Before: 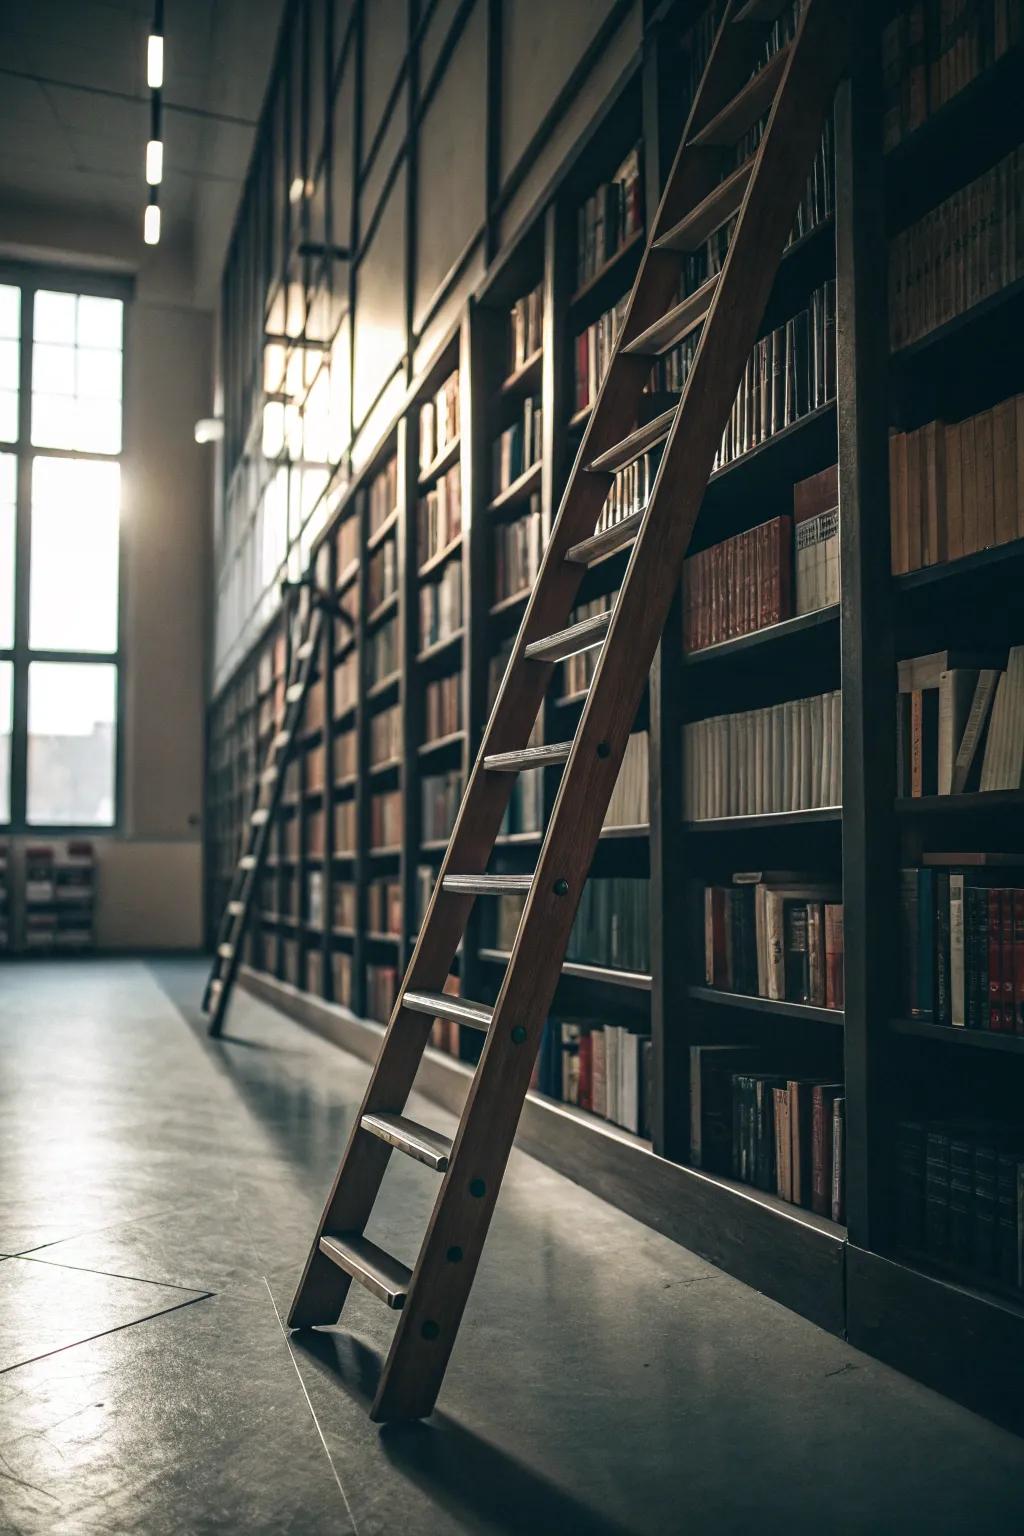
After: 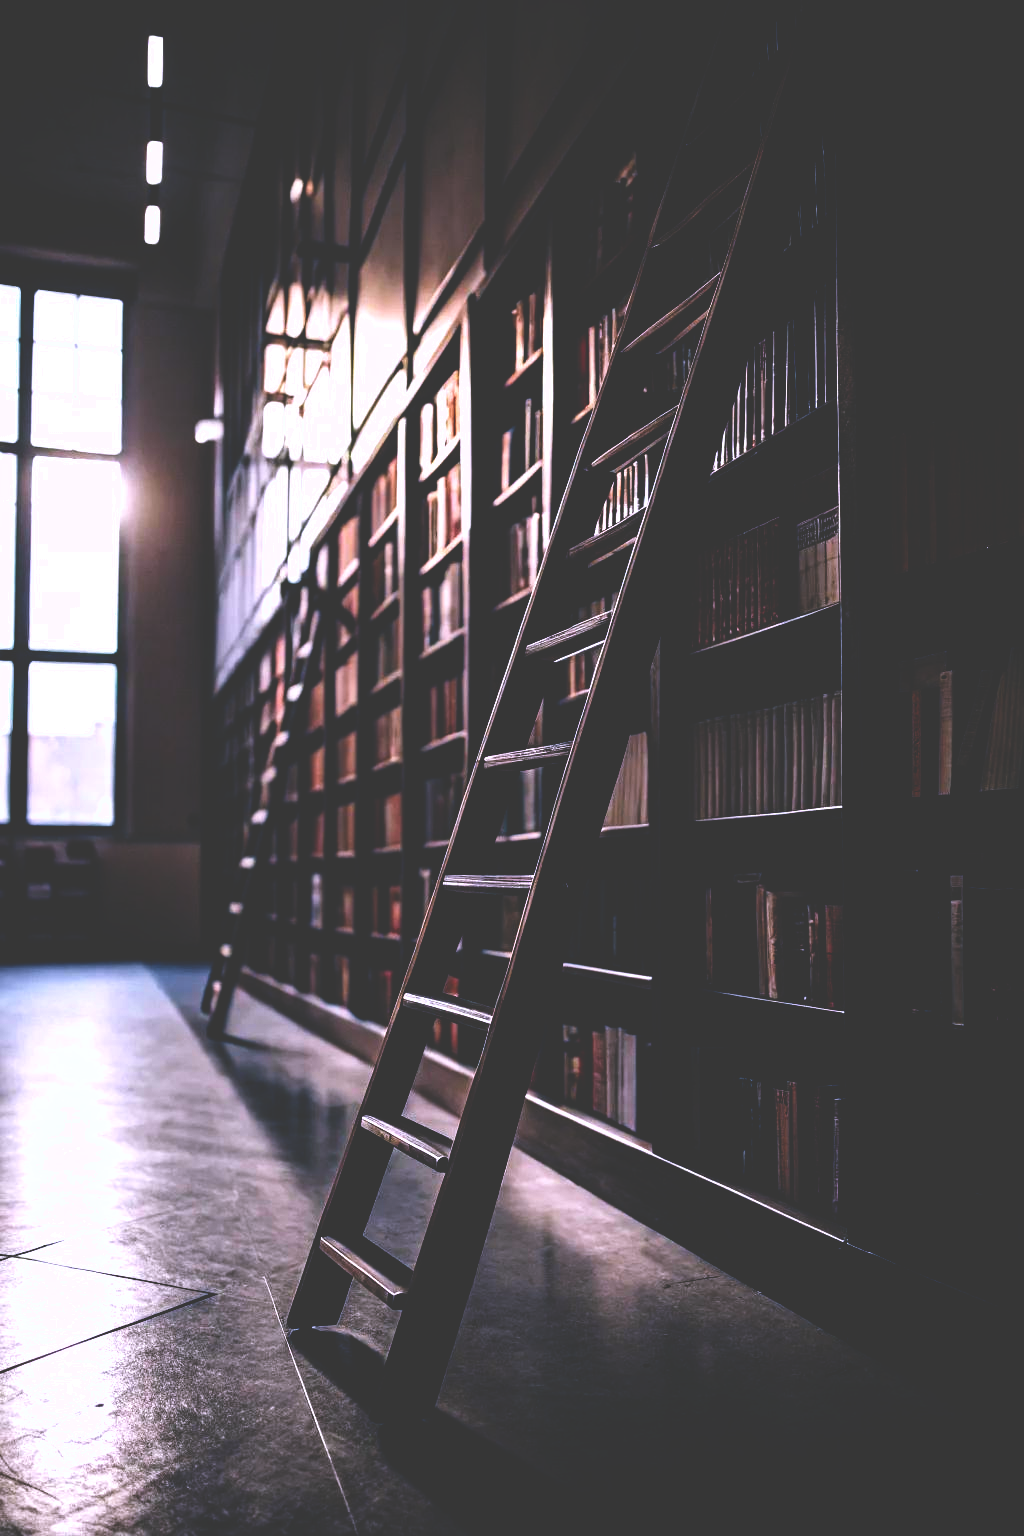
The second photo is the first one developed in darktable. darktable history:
white balance: red 1.042, blue 1.17
base curve: curves: ch0 [(0, 0.036) (0.083, 0.04) (0.804, 1)], preserve colors none
